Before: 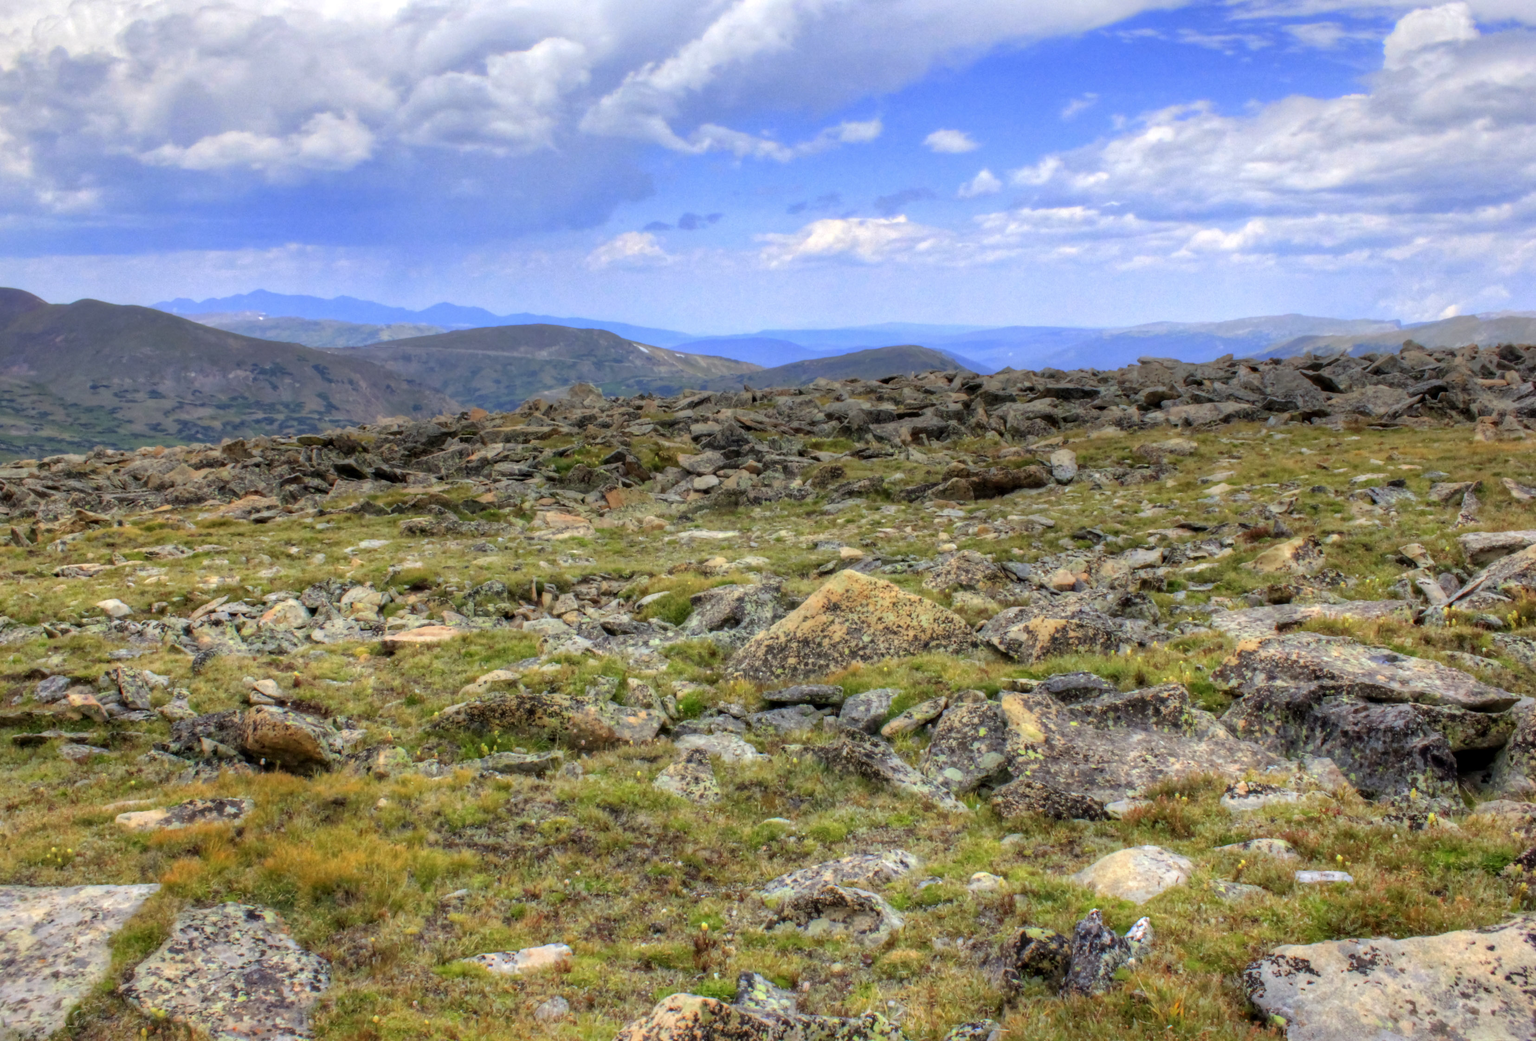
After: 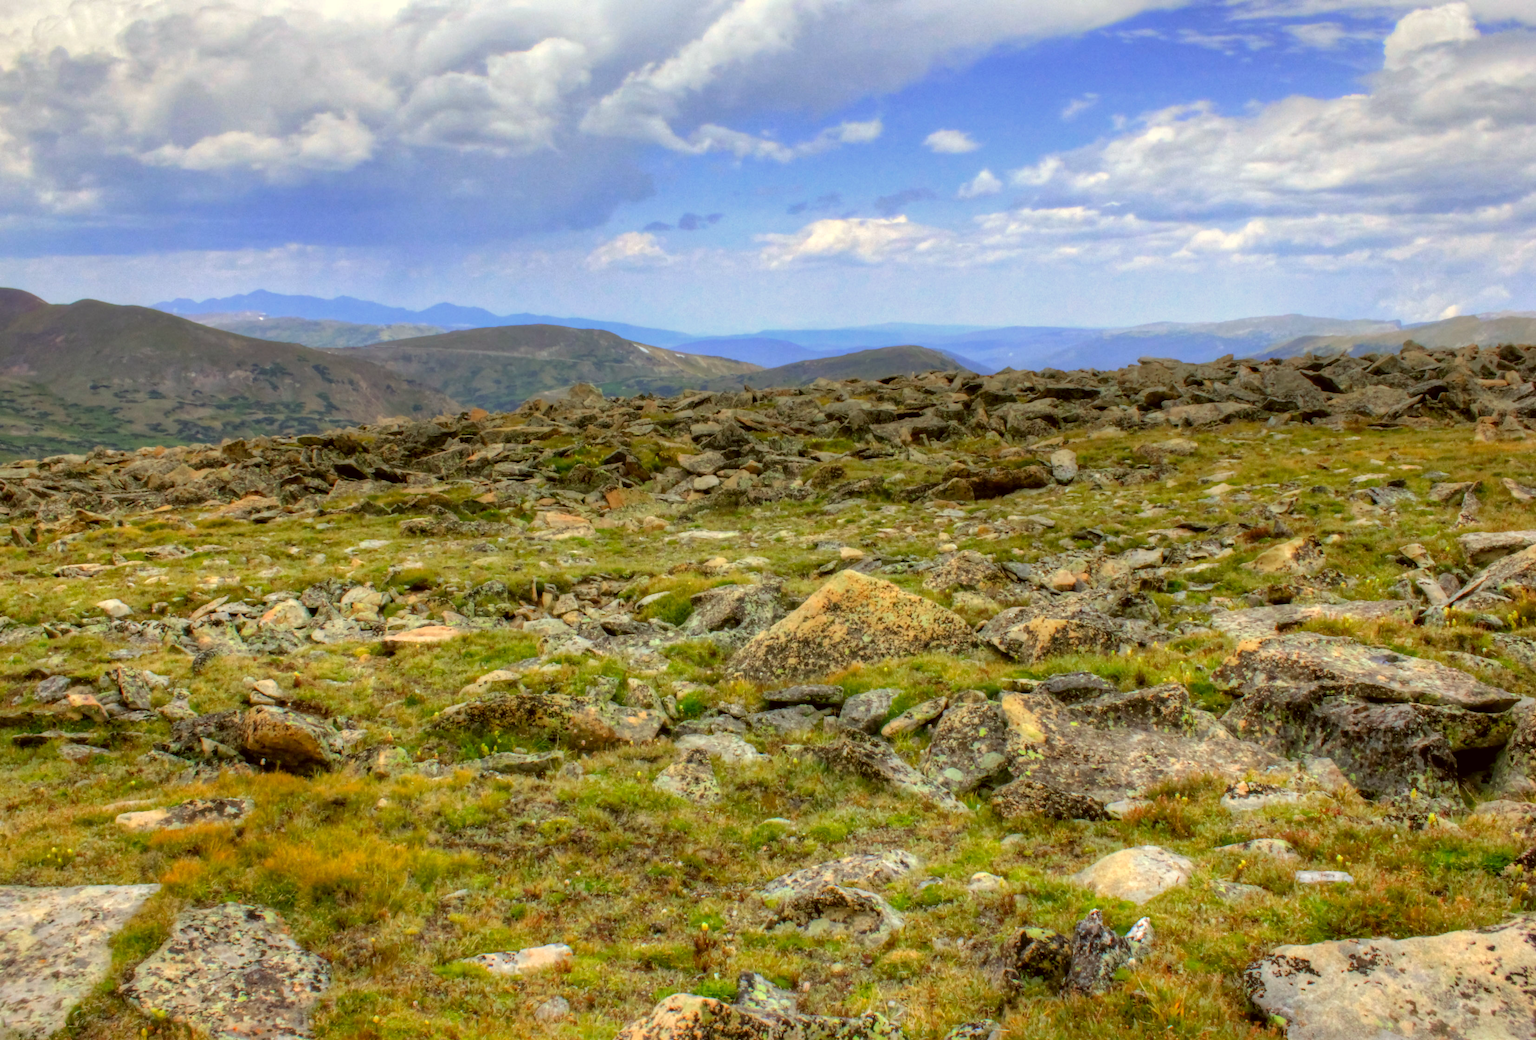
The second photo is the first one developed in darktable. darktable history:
color correction: highlights a* -1.38, highlights b* 10.41, shadows a* 0.63, shadows b* 18.58
